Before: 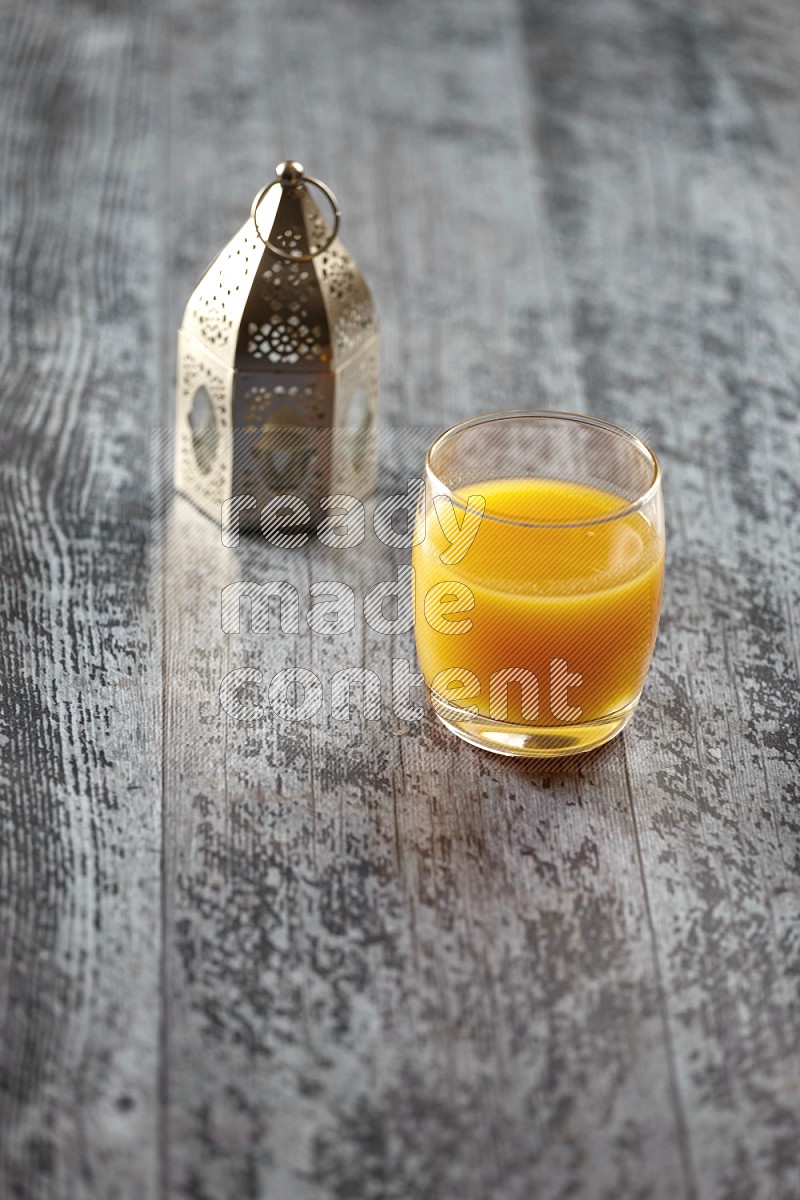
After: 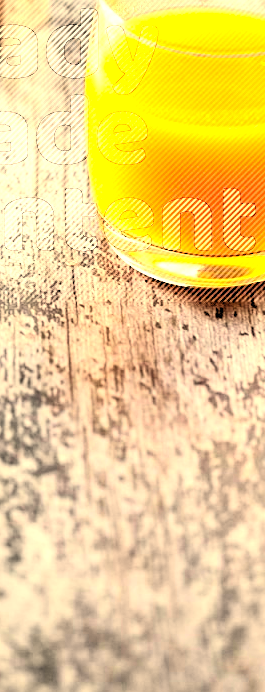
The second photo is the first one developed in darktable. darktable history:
rgb levels: levels [[0.034, 0.472, 0.904], [0, 0.5, 1], [0, 0.5, 1]]
white balance: red 1.123, blue 0.83
crop: left 40.878%, top 39.176%, right 25.993%, bottom 3.081%
exposure: black level correction 0, exposure 1.379 EV, compensate exposure bias true, compensate highlight preservation false
contrast brightness saturation: contrast 0.2, brightness 0.16, saturation 0.22
sharpen: amount 0.2
